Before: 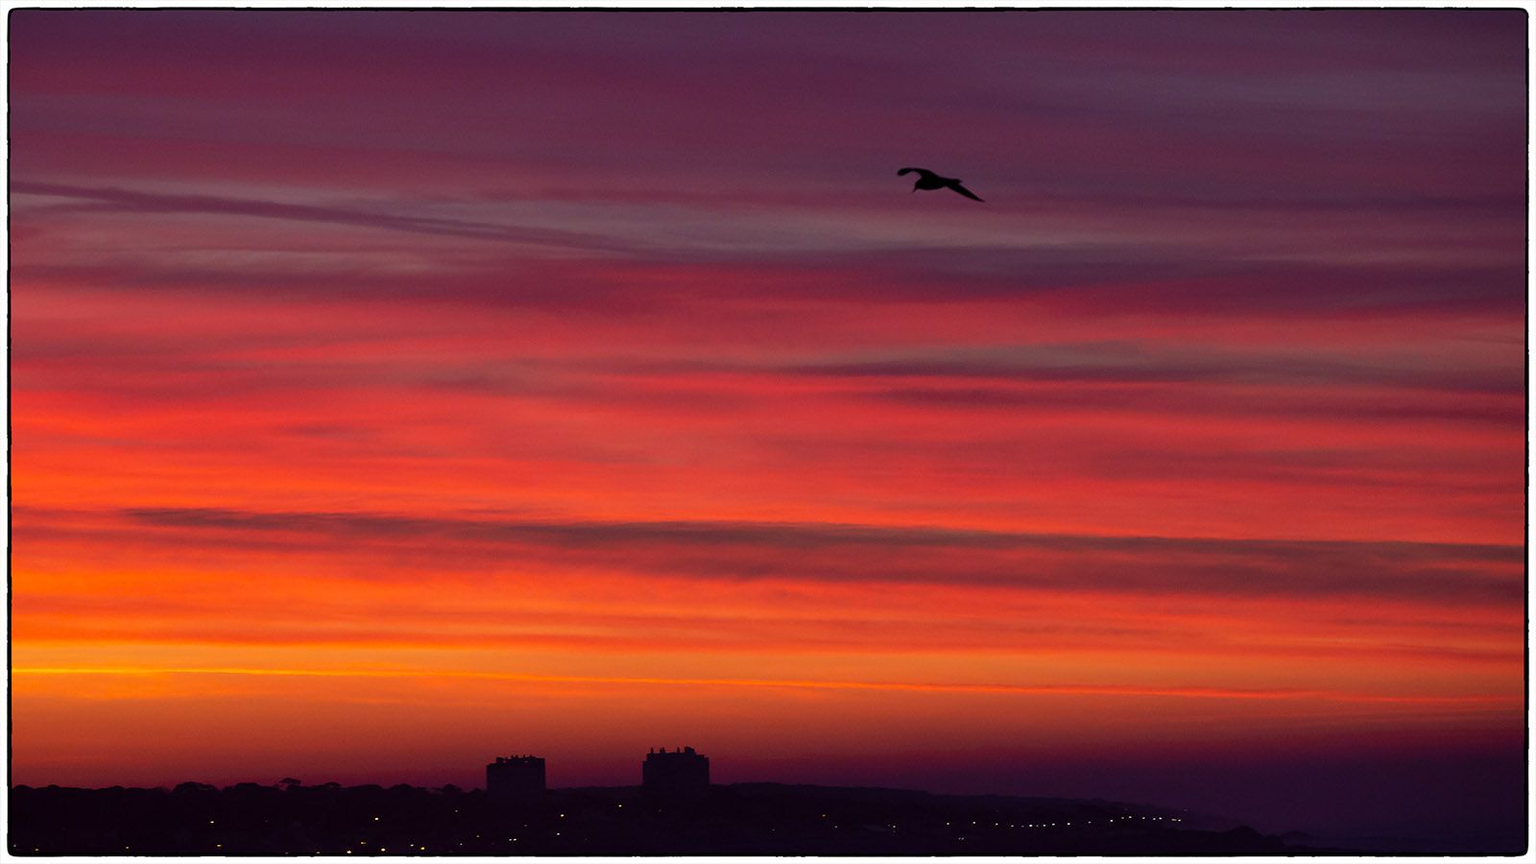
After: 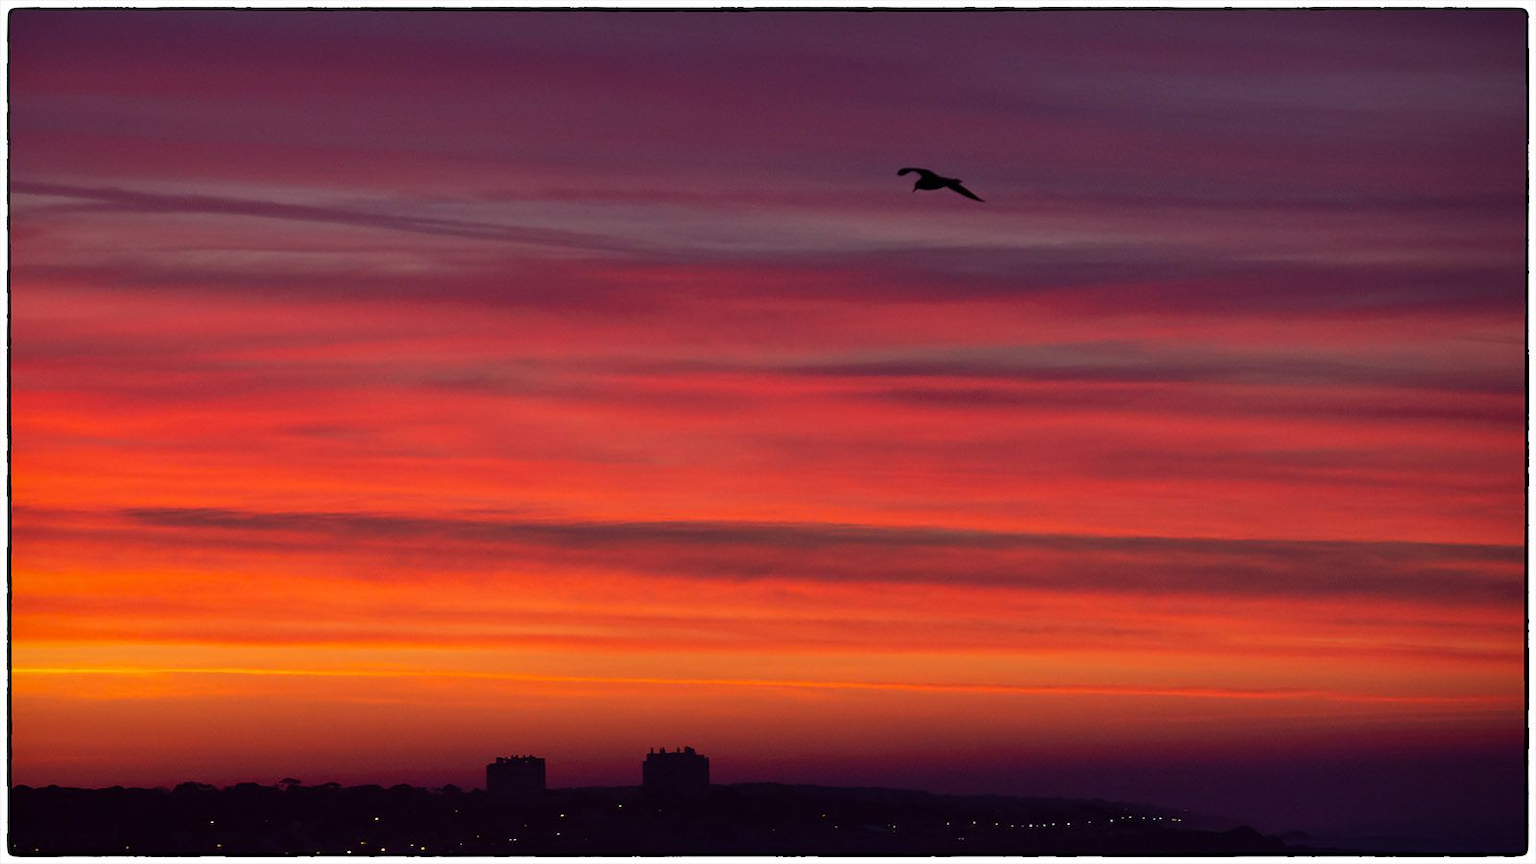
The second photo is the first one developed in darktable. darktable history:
shadows and highlights: shadows 36.31, highlights -27.22, soften with gaussian
